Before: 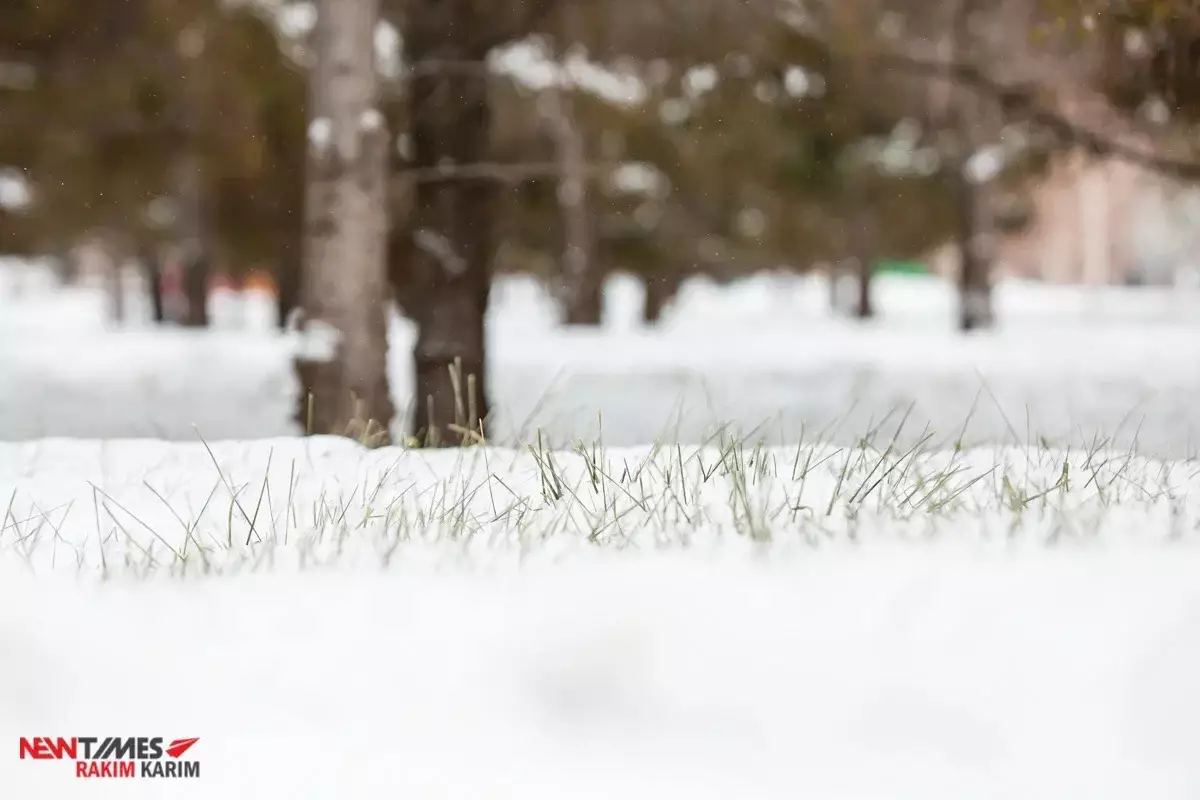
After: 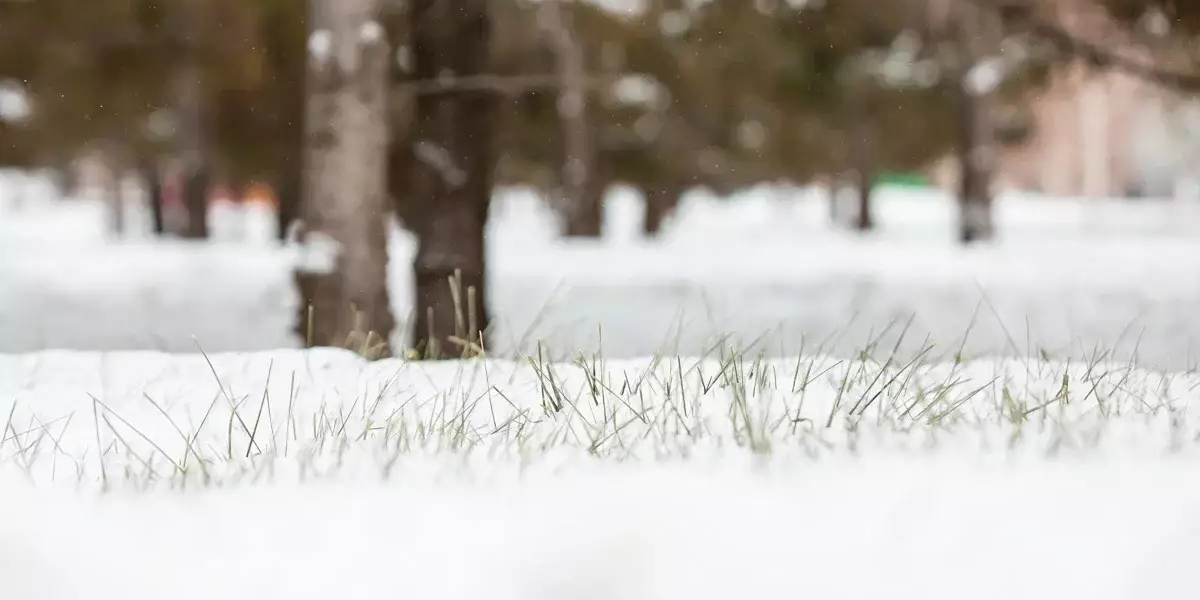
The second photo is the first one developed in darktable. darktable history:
crop: top 11.008%, bottom 13.873%
